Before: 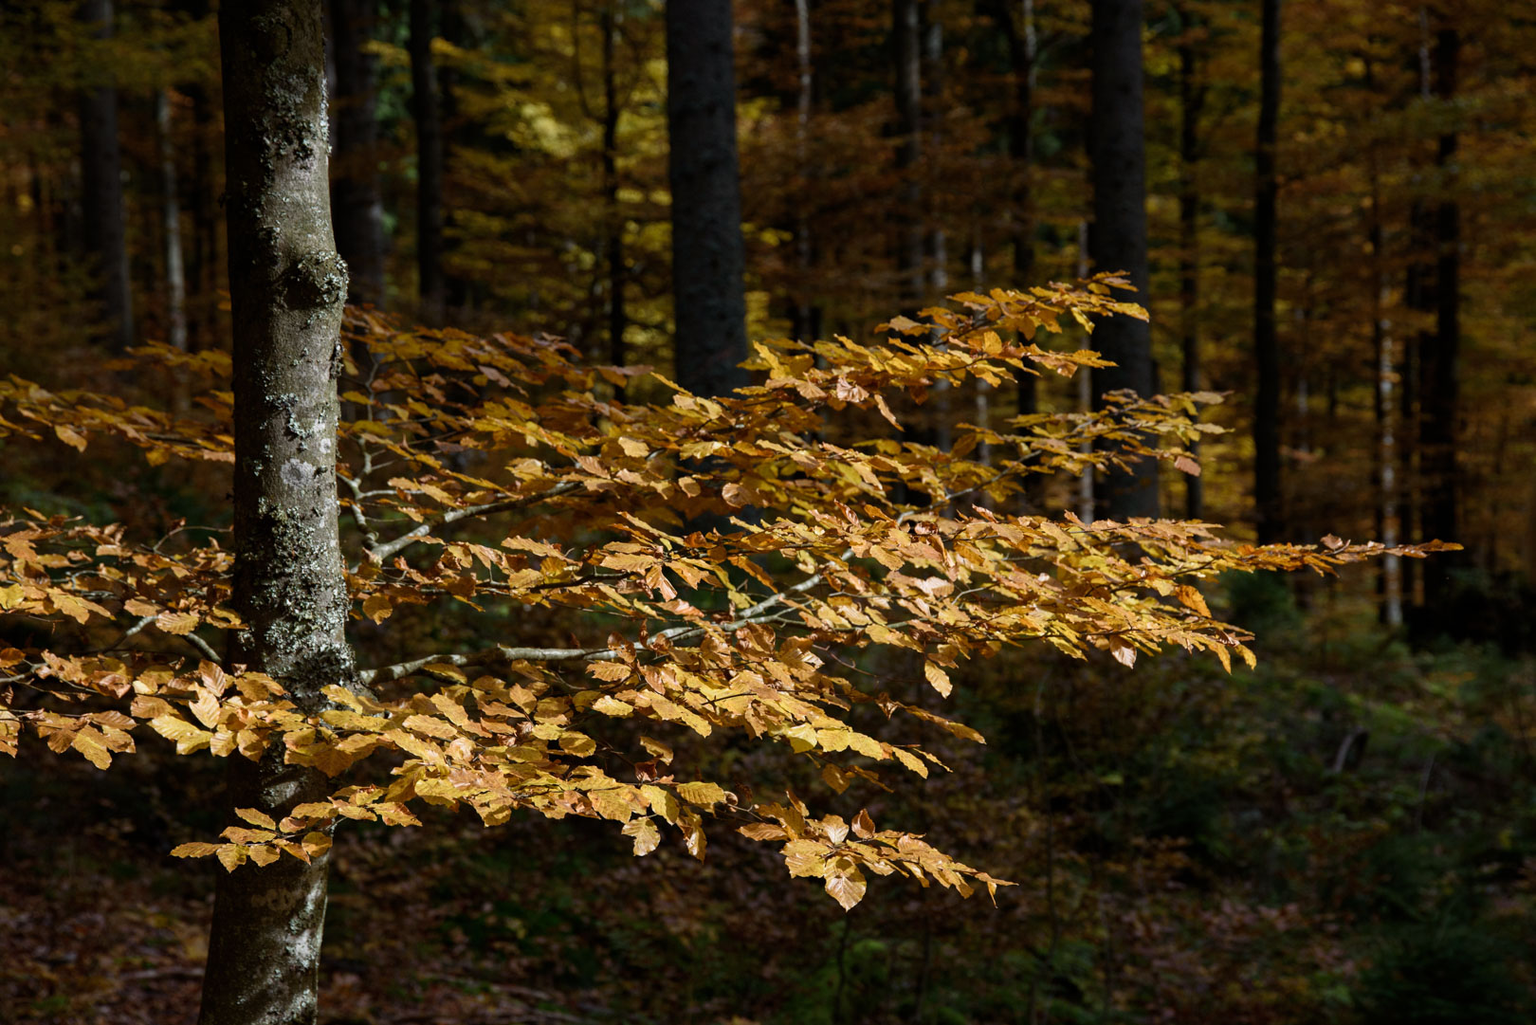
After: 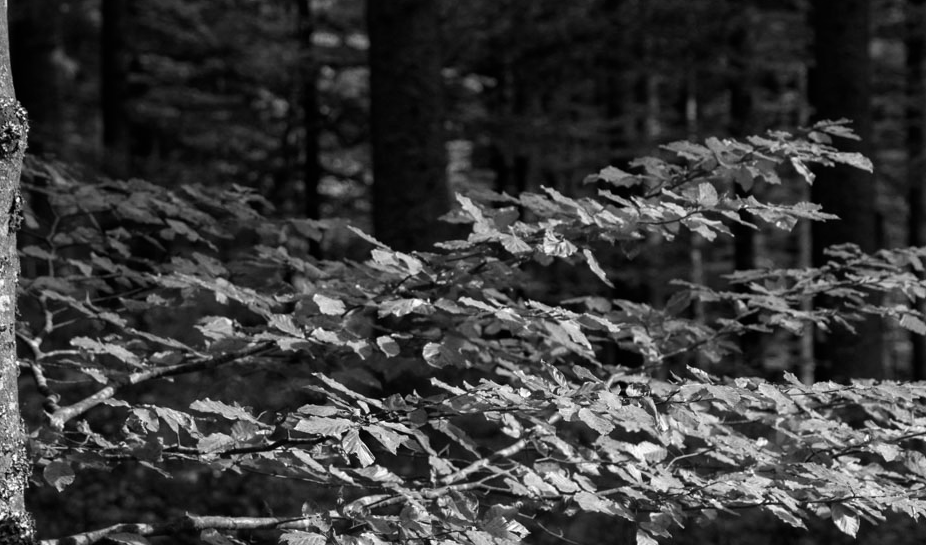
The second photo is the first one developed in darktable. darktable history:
crop: left 20.932%, top 15.471%, right 21.848%, bottom 34.081%
monochrome: on, module defaults
color correction: highlights a* 5.59, highlights b* 5.24, saturation 0.68
color balance: contrast 10%
